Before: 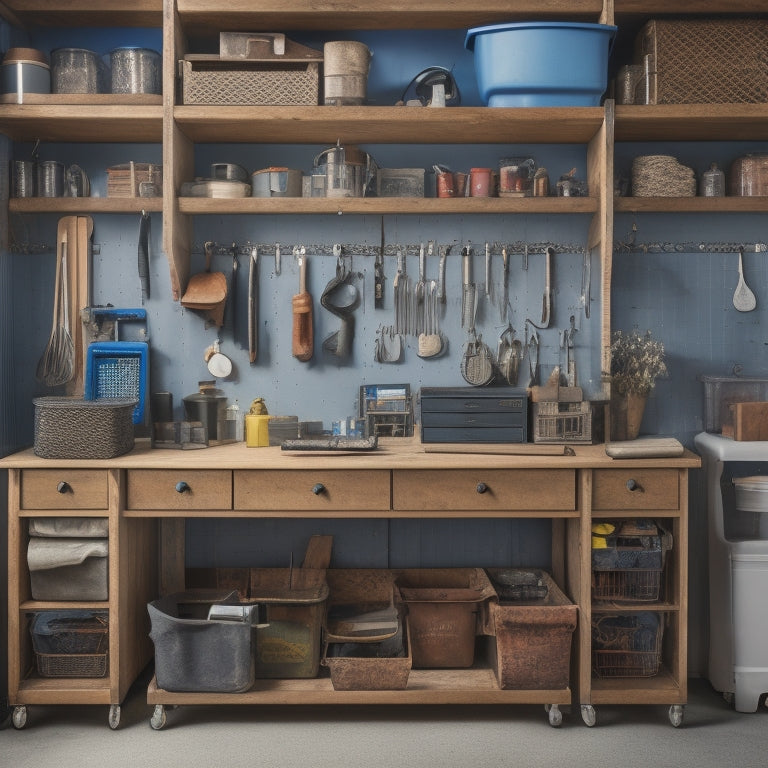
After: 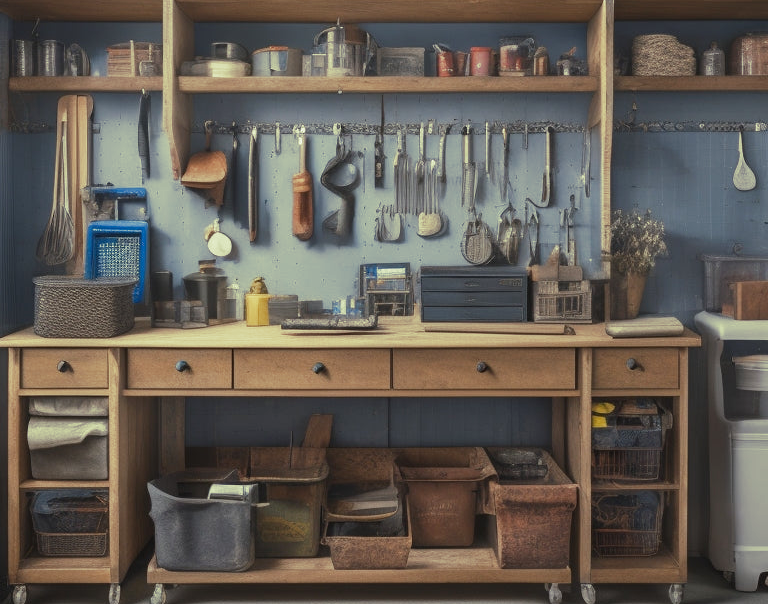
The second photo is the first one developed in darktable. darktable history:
crop and rotate: top 15.774%, bottom 5.506%
split-toning: shadows › hue 290.82°, shadows › saturation 0.34, highlights › saturation 0.38, balance 0, compress 50%
contrast brightness saturation: contrast 0.1, brightness 0.03, saturation 0.09
